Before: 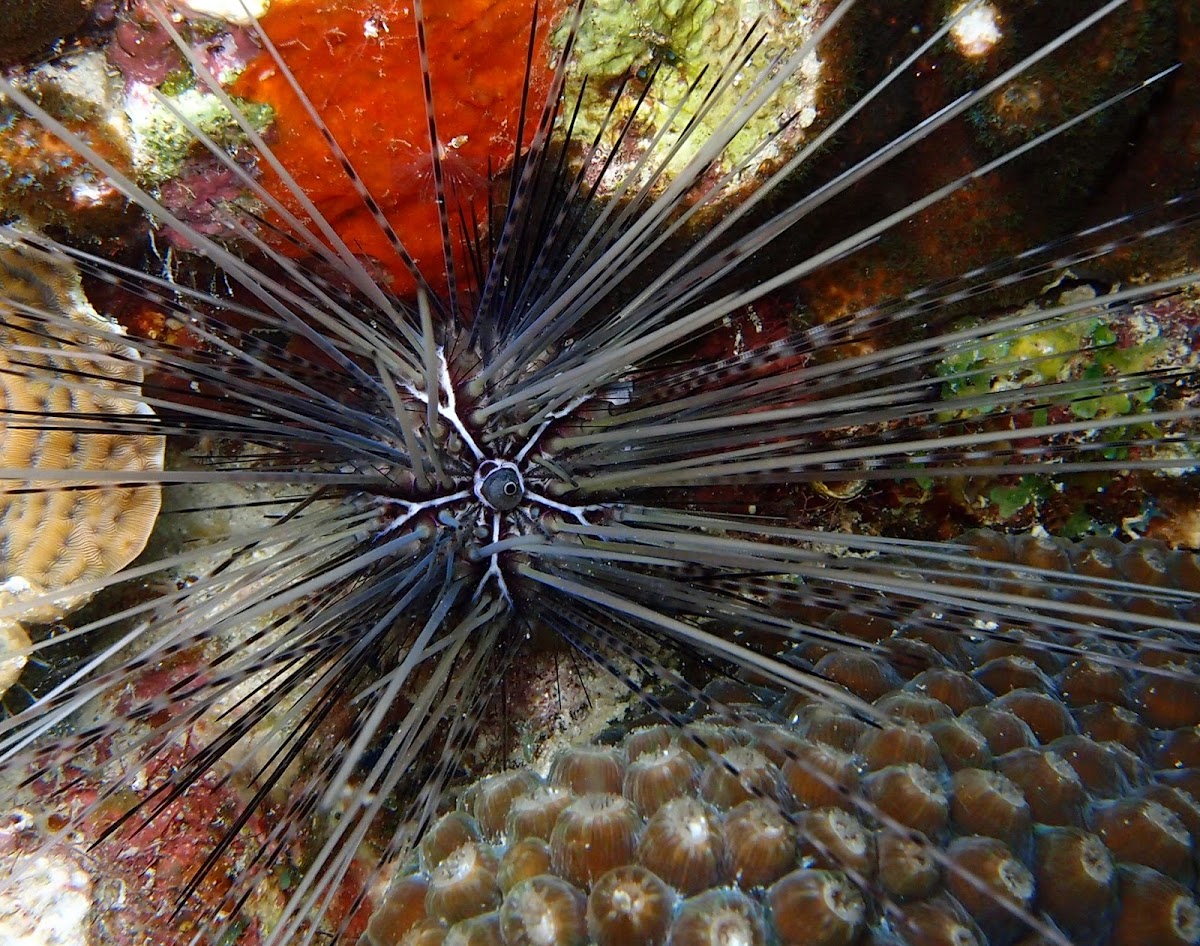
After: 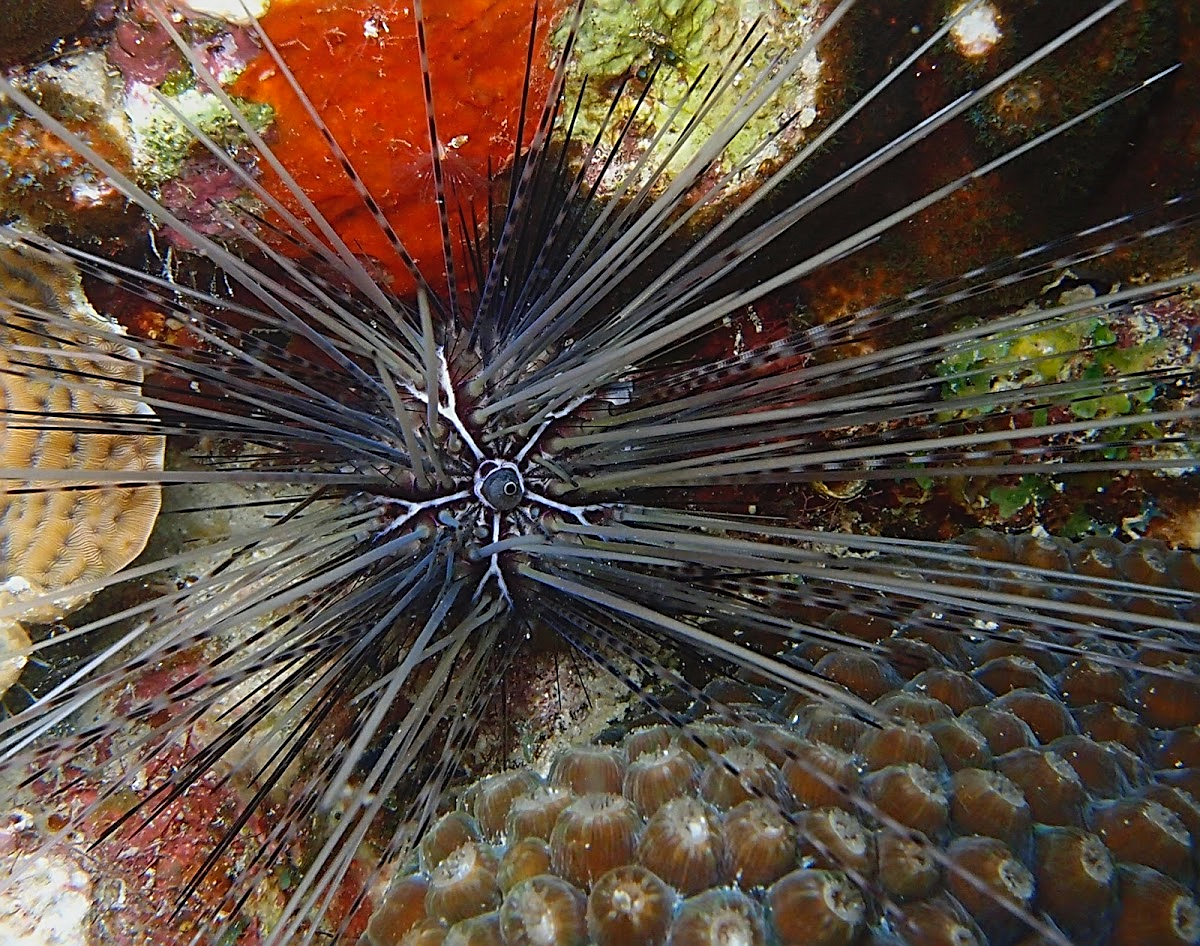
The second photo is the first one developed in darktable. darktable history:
tone equalizer: mask exposure compensation -0.485 EV
sharpen: radius 2.608, amount 0.698
exposure: compensate highlight preservation false
local contrast: highlights 68%, shadows 65%, detail 84%, midtone range 0.322
